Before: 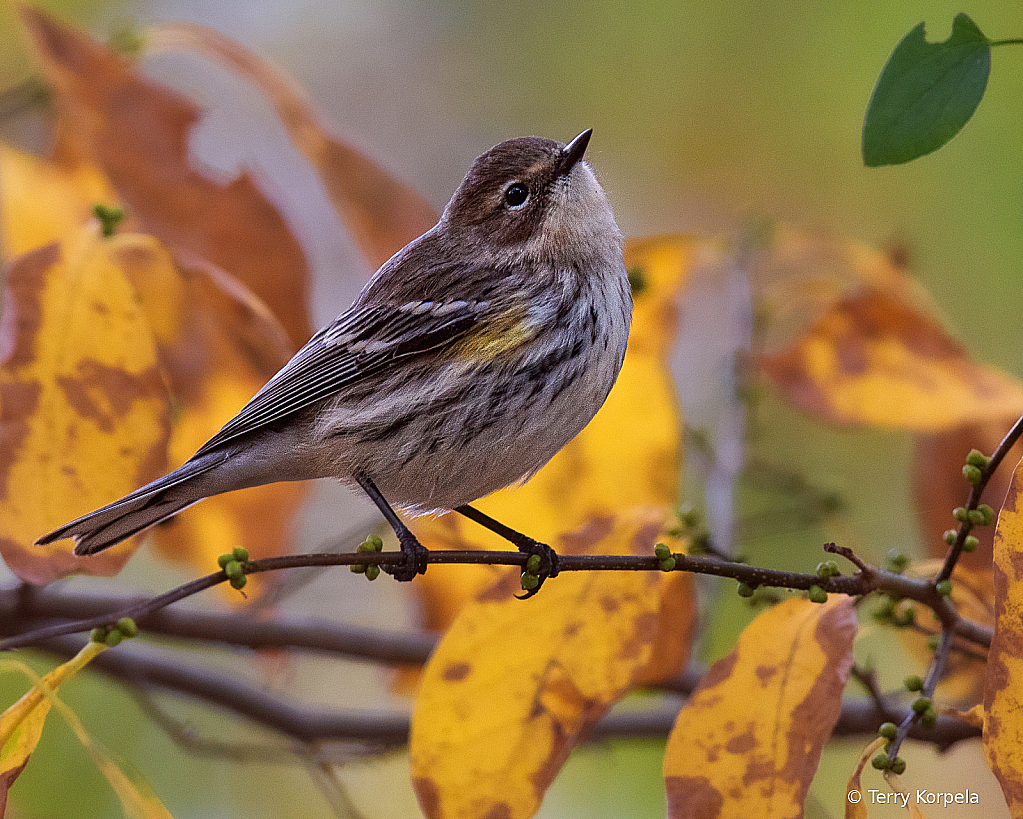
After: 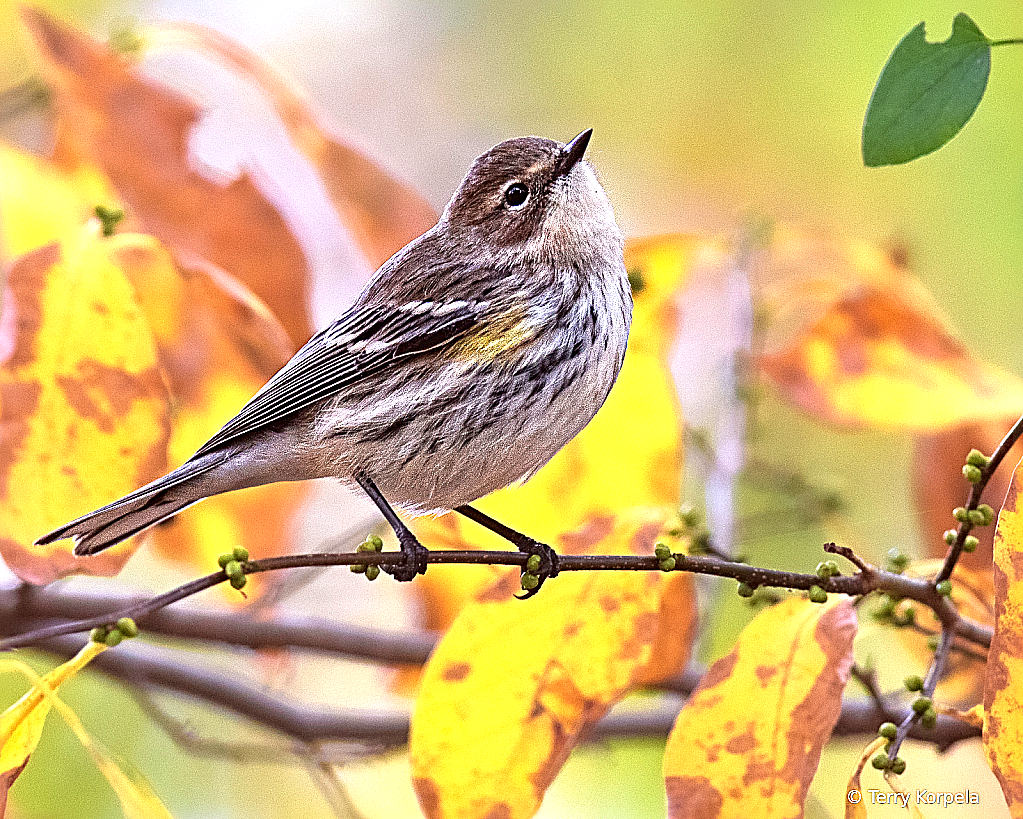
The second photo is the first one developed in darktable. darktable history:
exposure: black level correction 0, exposure 1.464 EV, compensate exposure bias true, compensate highlight preservation false
sharpen: radius 3.954
